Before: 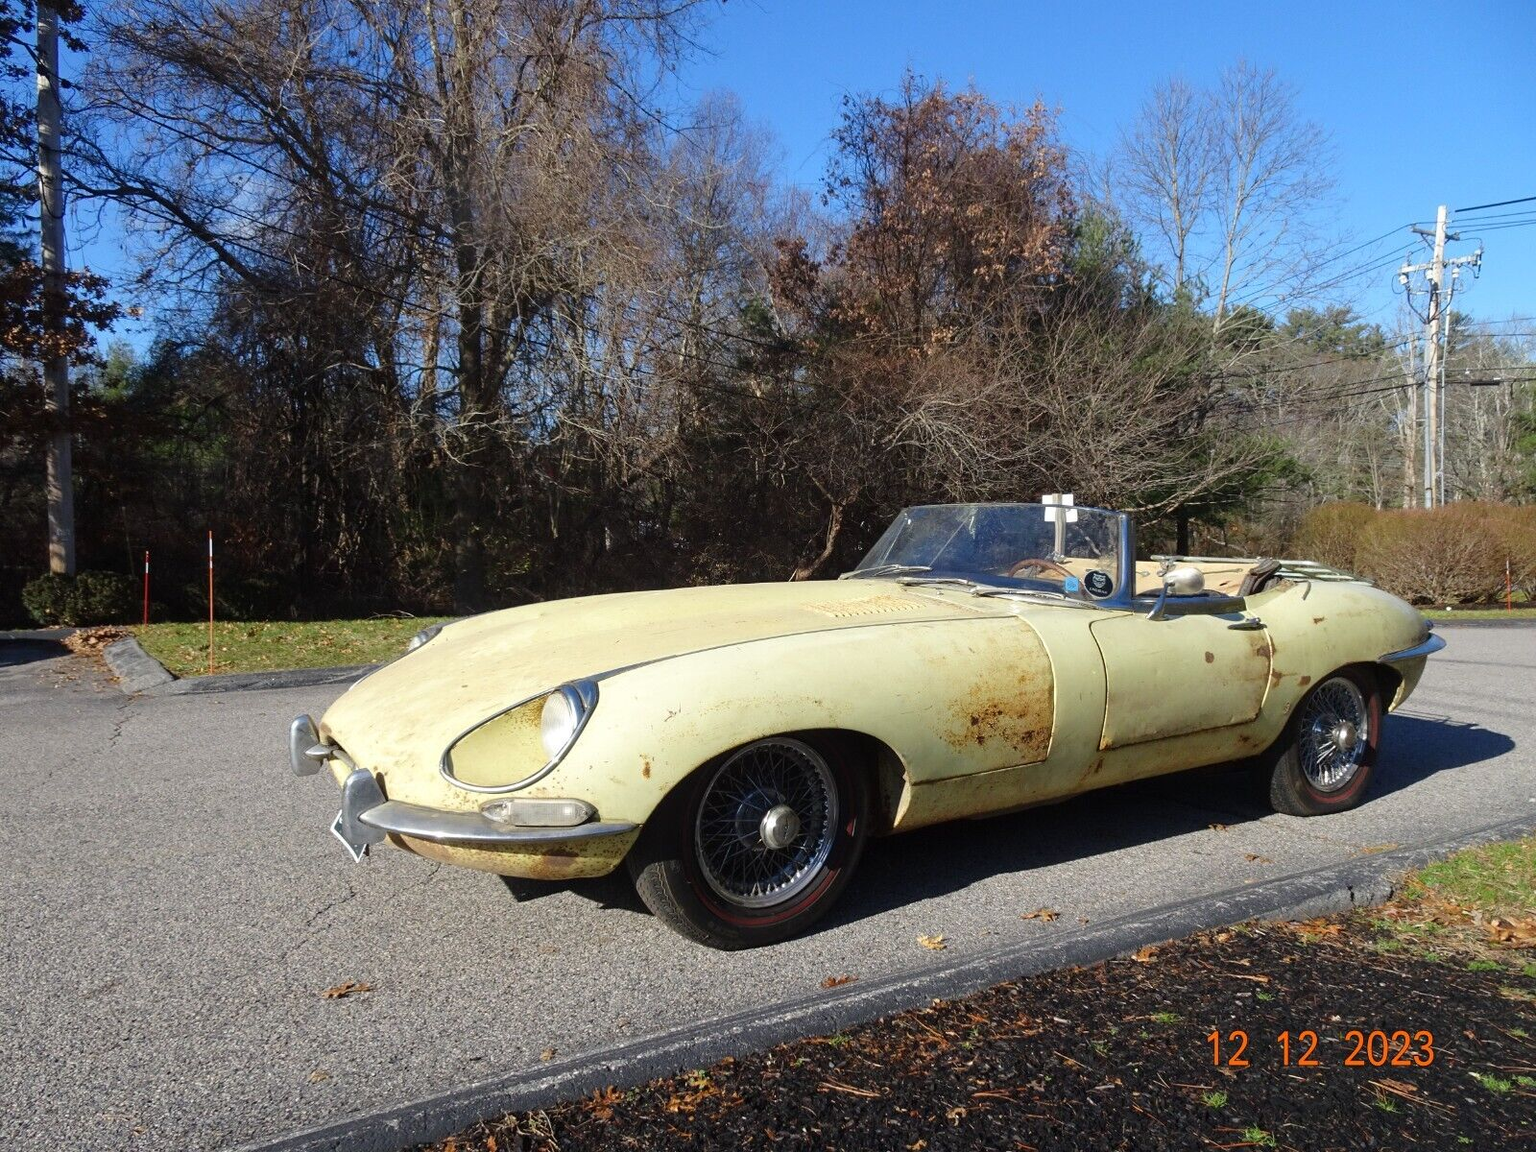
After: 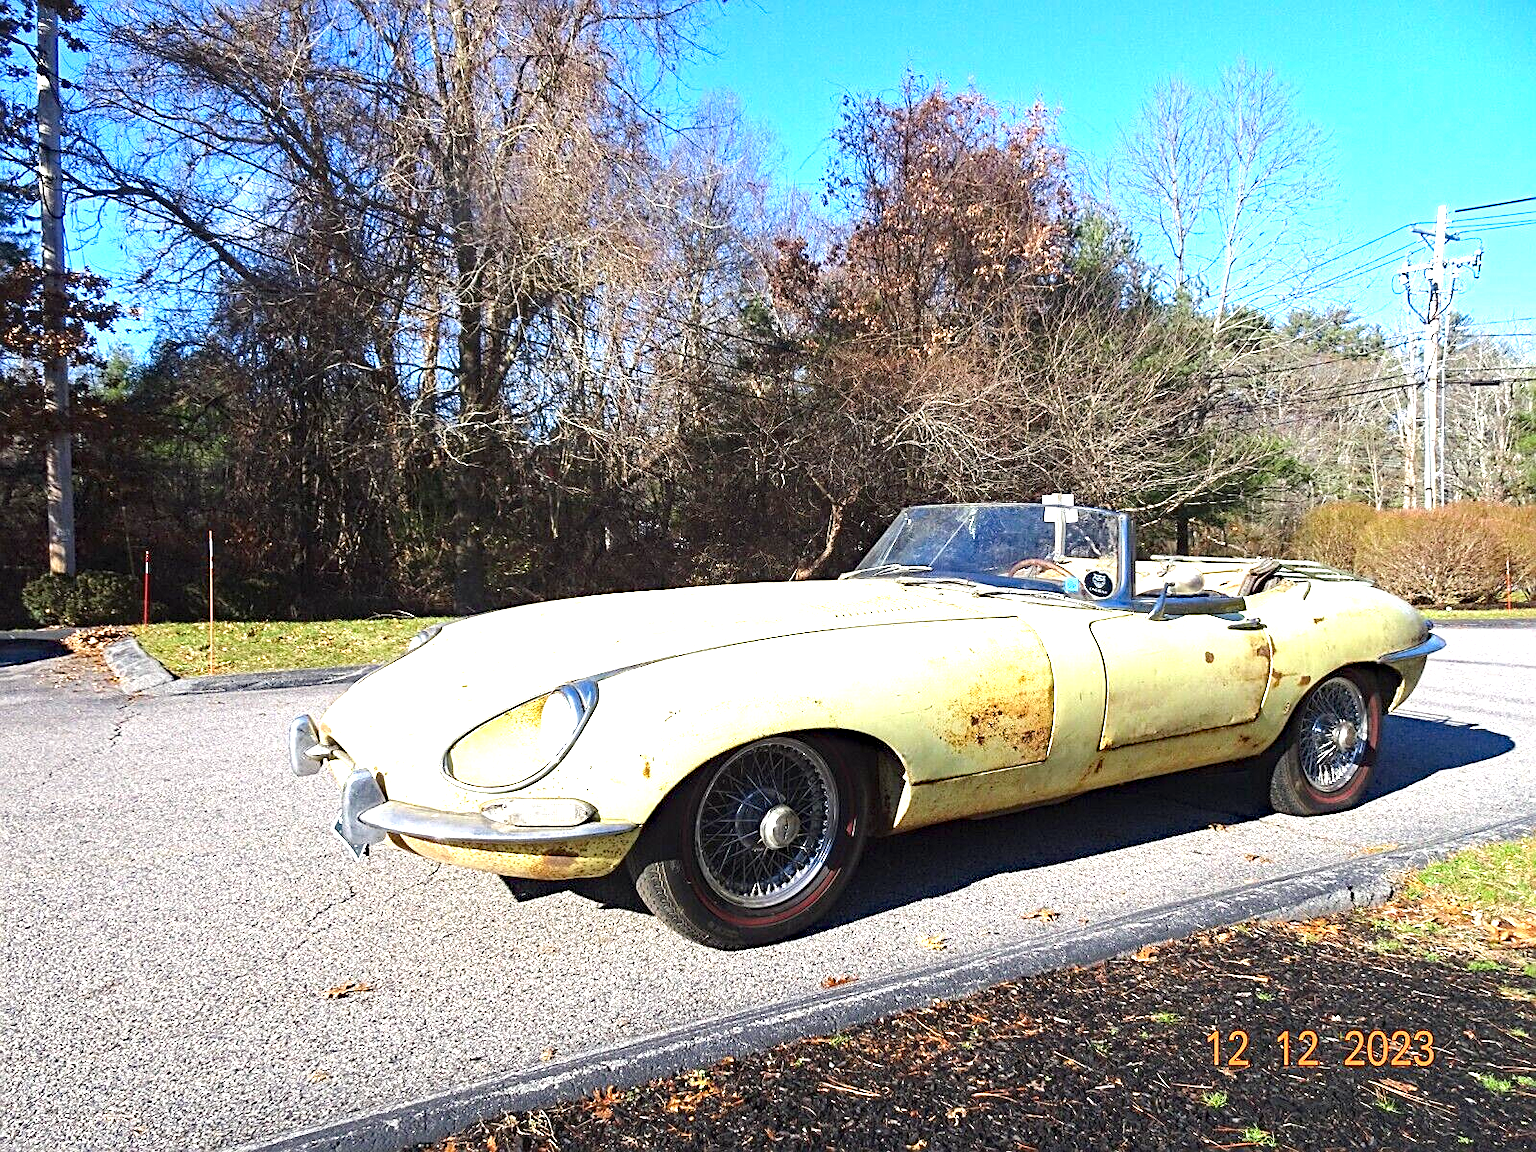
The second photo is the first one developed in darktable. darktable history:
haze removal: strength 0.293, distance 0.257, compatibility mode true, adaptive false
sharpen: on, module defaults
exposure: black level correction 0, exposure 1.469 EV, compensate highlight preservation false
